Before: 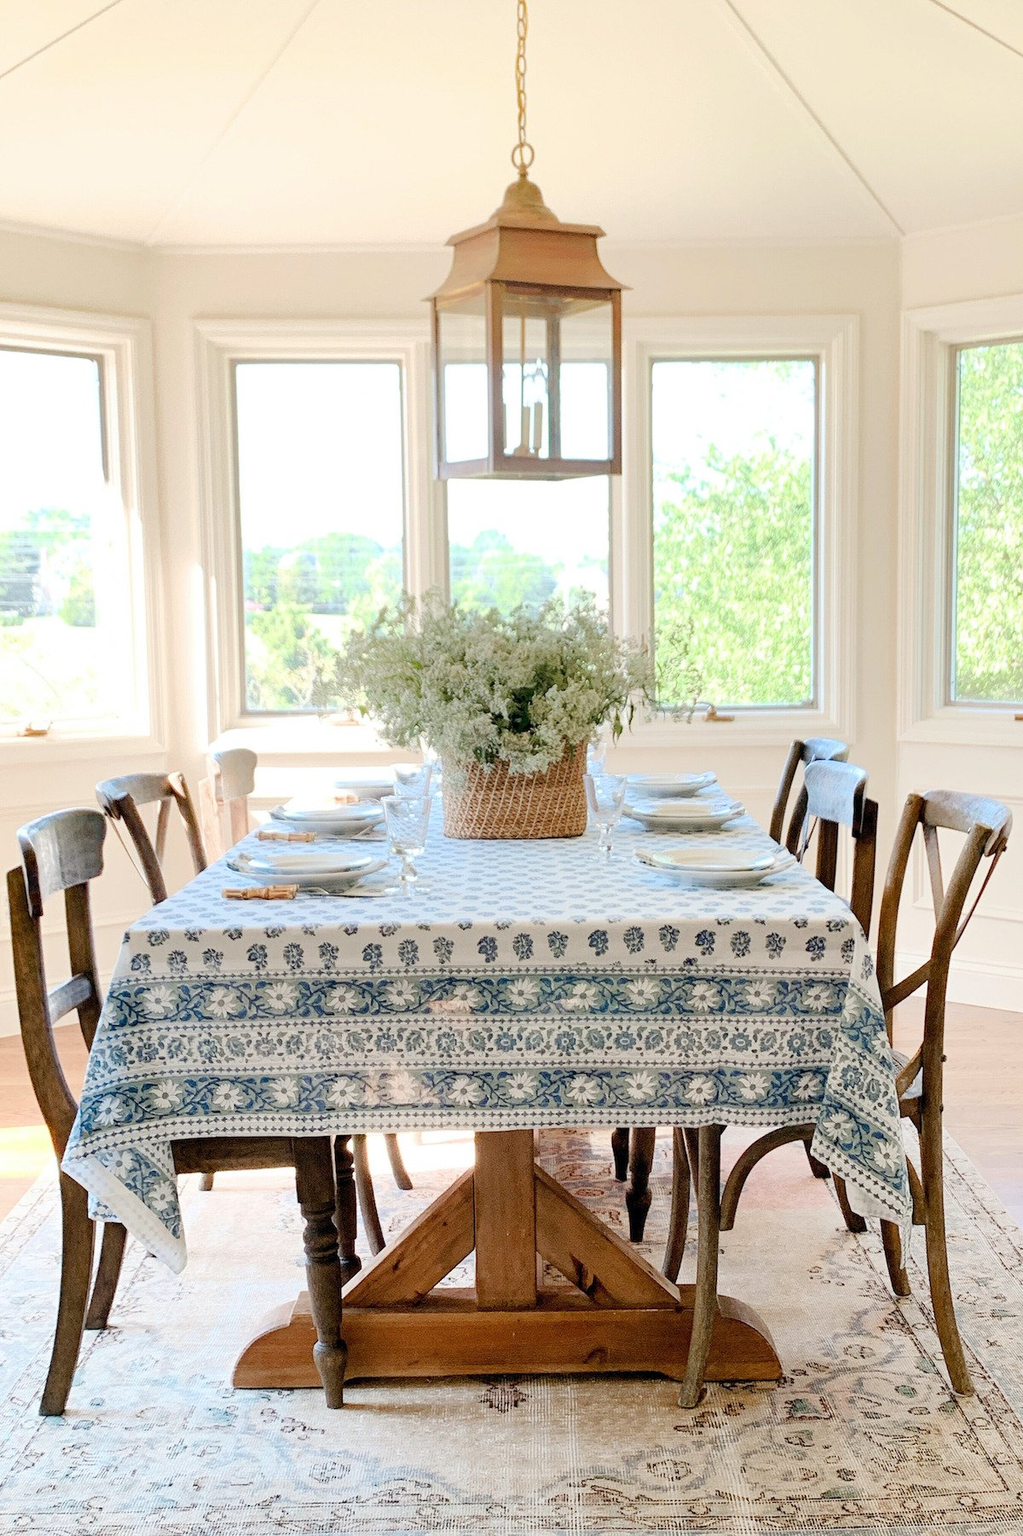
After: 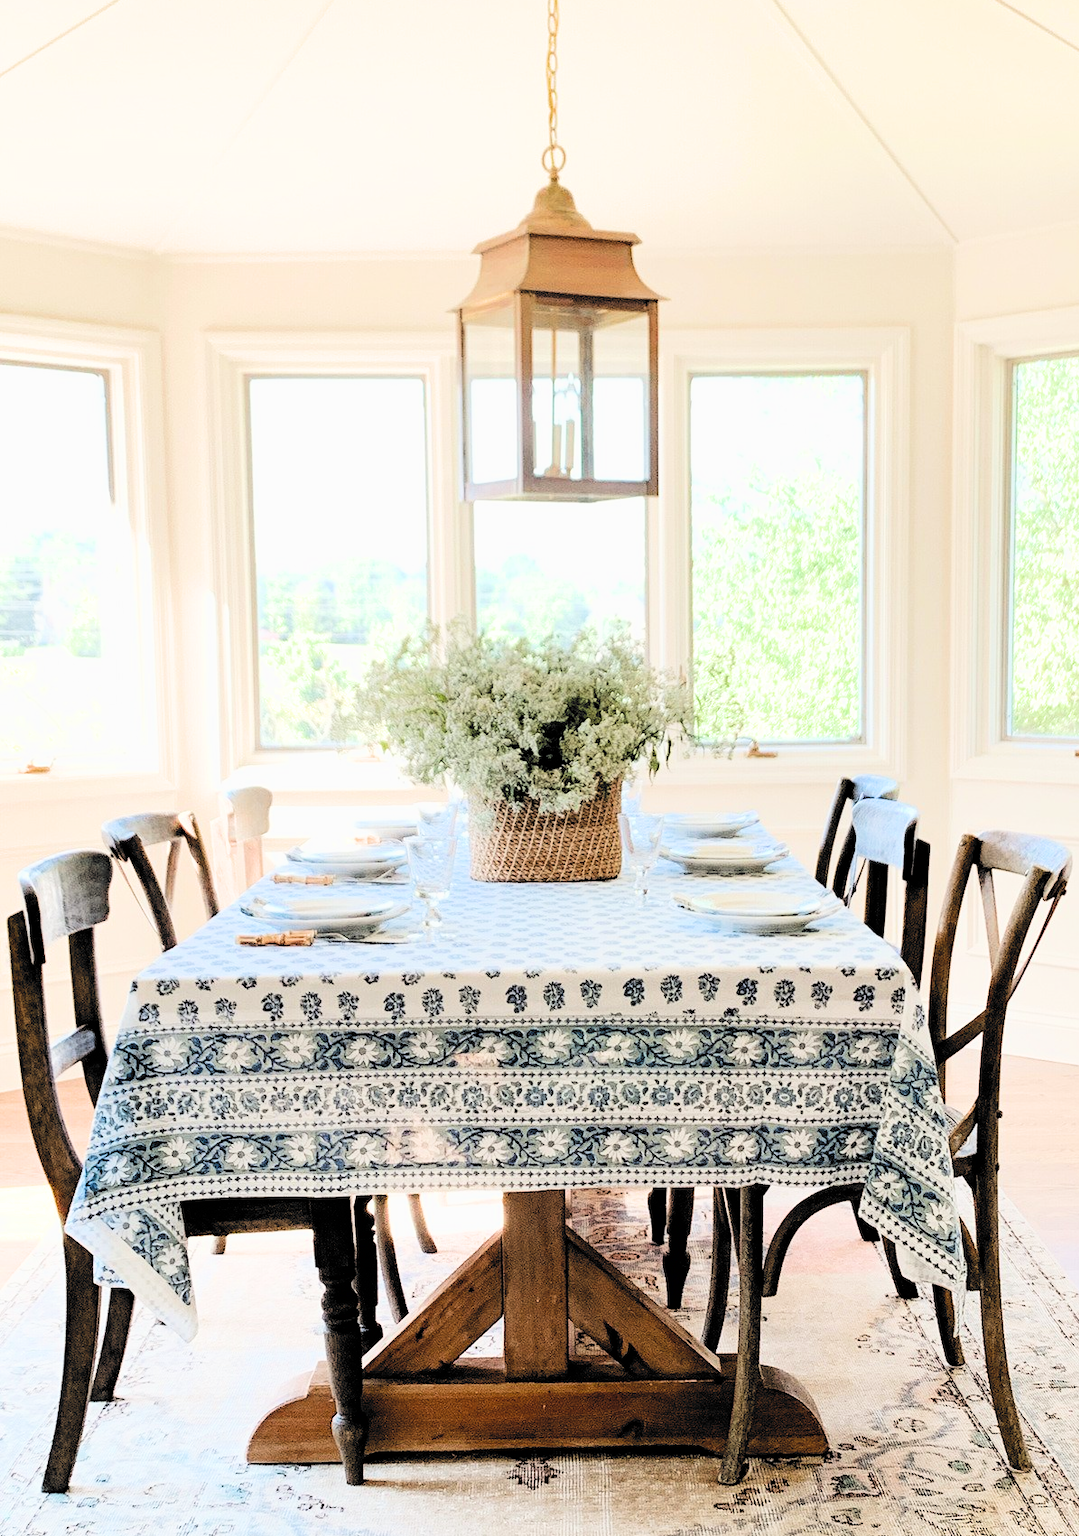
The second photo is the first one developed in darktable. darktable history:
tone equalizer: -8 EV -0.762 EV, -7 EV -0.713 EV, -6 EV -0.596 EV, -5 EV -0.366 EV, -3 EV 0.367 EV, -2 EV 0.6 EV, -1 EV 0.68 EV, +0 EV 0.732 EV, edges refinement/feathering 500, mask exposure compensation -1.57 EV, preserve details no
filmic rgb: black relative exposure -5.03 EV, white relative exposure 3.55 EV, hardness 3.17, contrast 1.296, highlights saturation mix -48.87%, color science v6 (2022)
crop: top 0.441%, right 0.26%, bottom 5.107%
